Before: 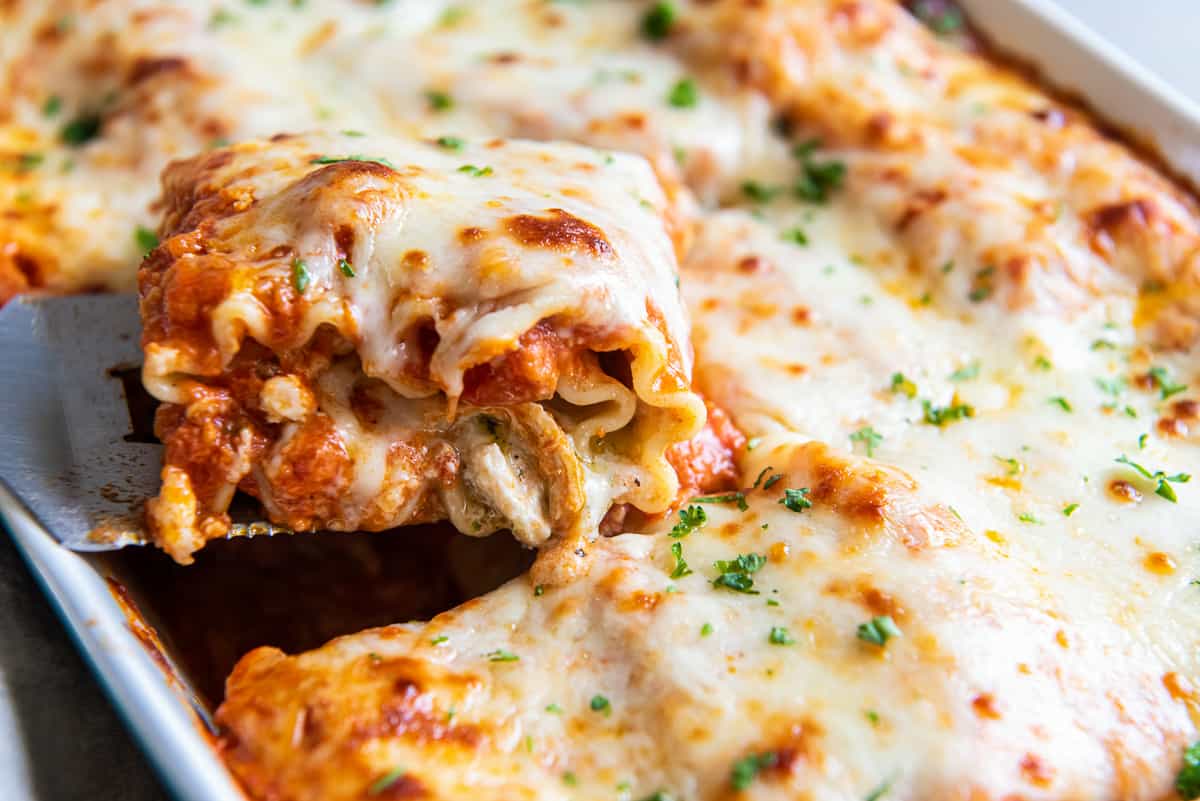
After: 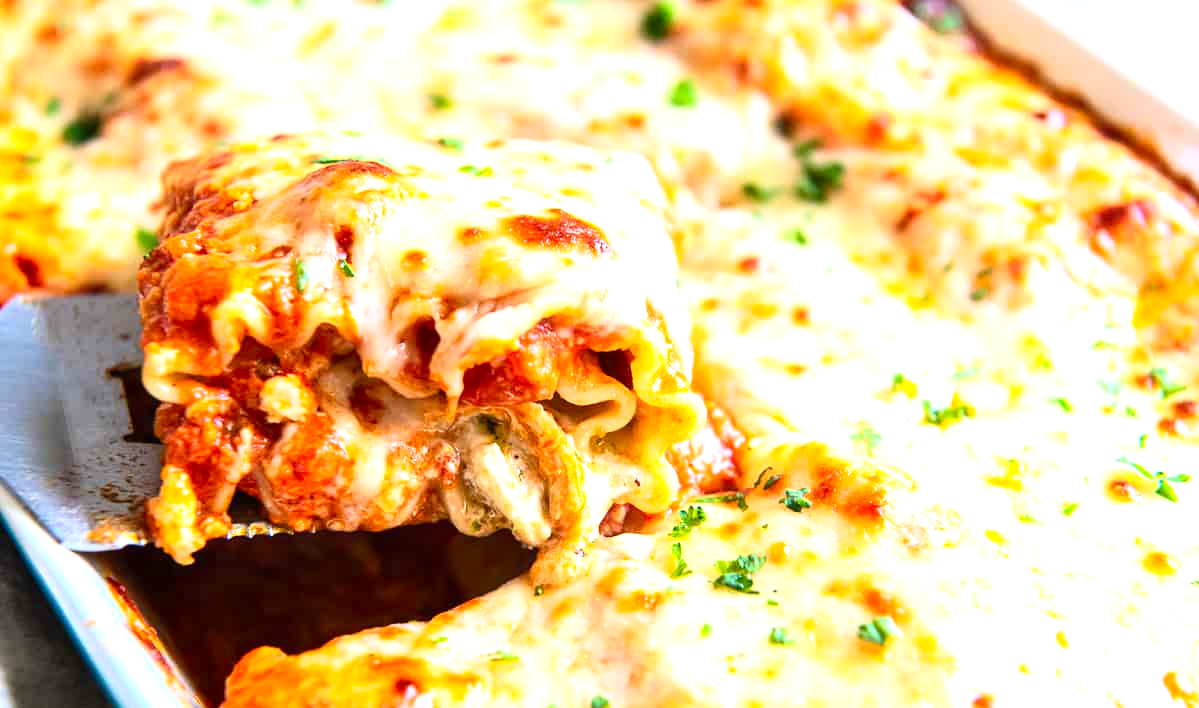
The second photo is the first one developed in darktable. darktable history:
exposure: black level correction 0, exposure 0.889 EV, compensate highlight preservation false
contrast brightness saturation: contrast 0.225, brightness 0.114, saturation 0.29
crop and rotate: top 0%, bottom 11.544%
